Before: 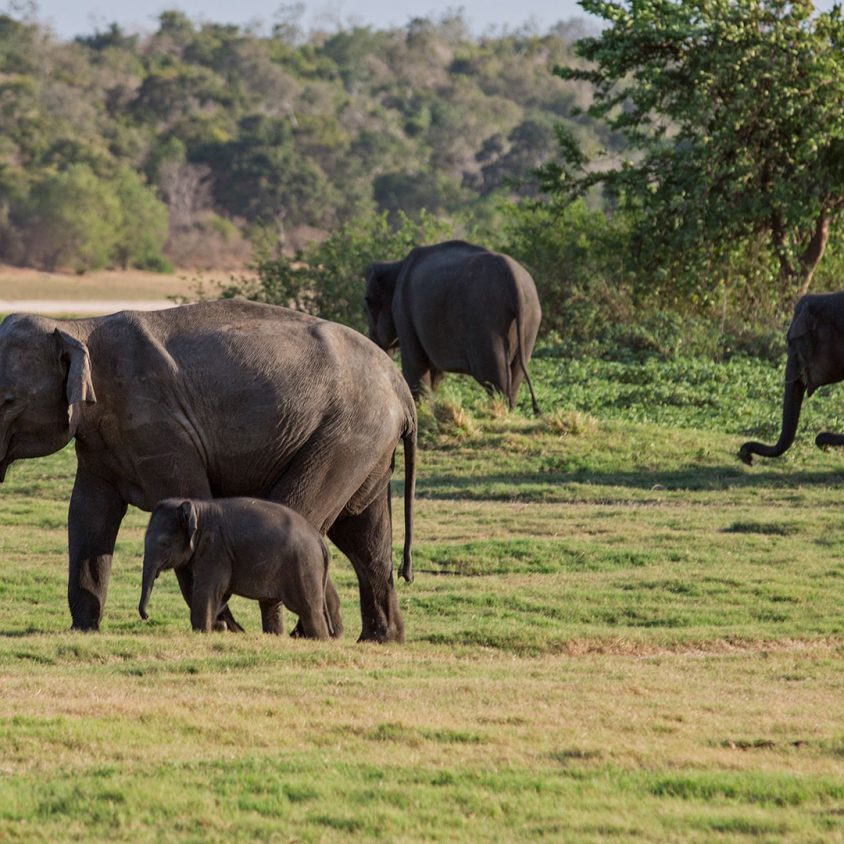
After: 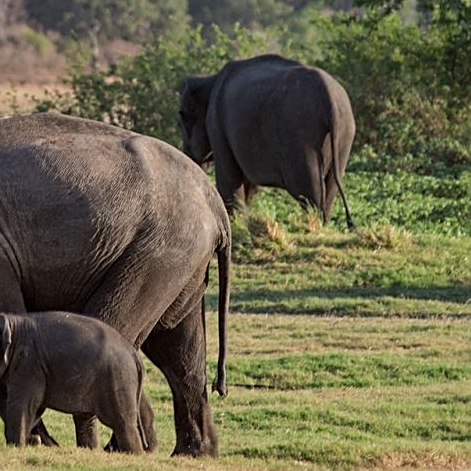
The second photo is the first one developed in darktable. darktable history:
shadows and highlights: shadows 37.27, highlights -28.18, soften with gaussian
sharpen: on, module defaults
crop and rotate: left 22.13%, top 22.054%, right 22.026%, bottom 22.102%
